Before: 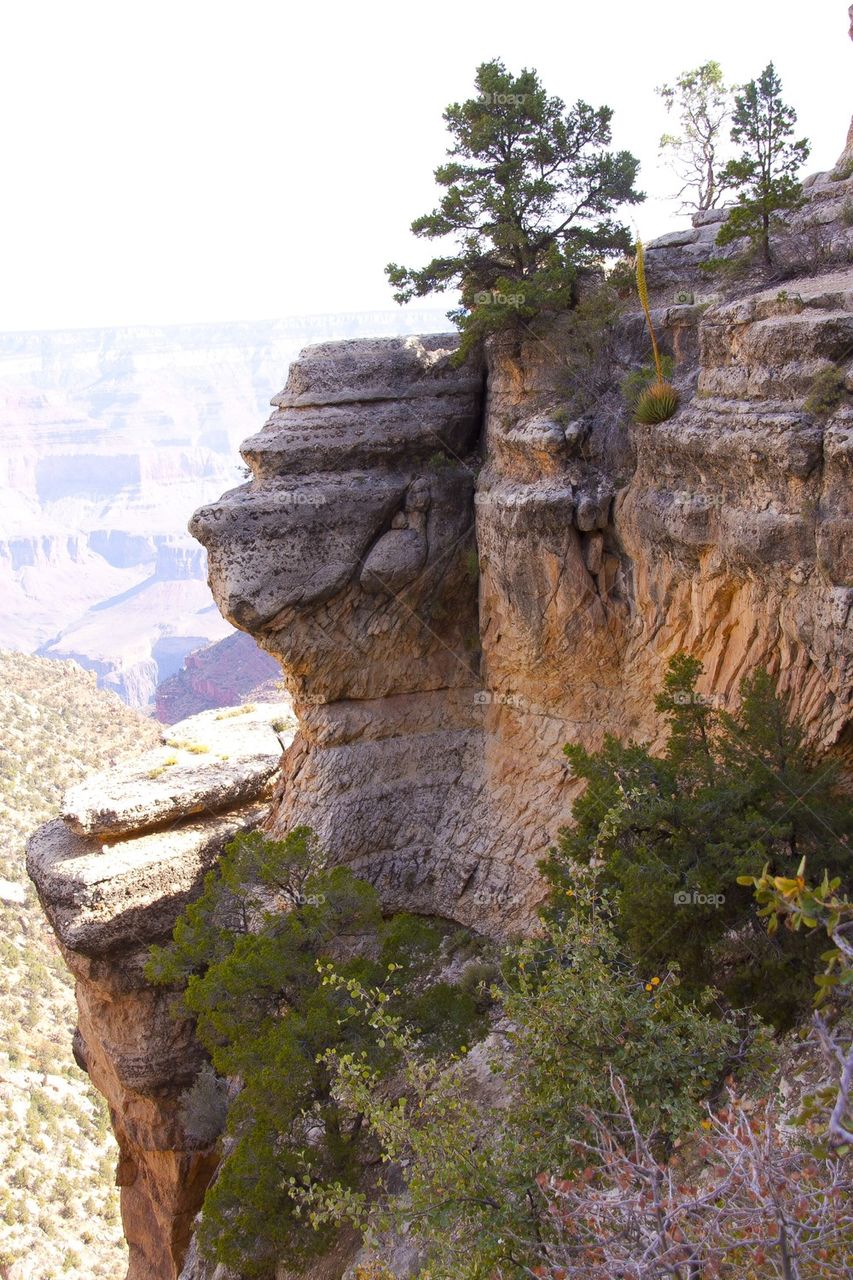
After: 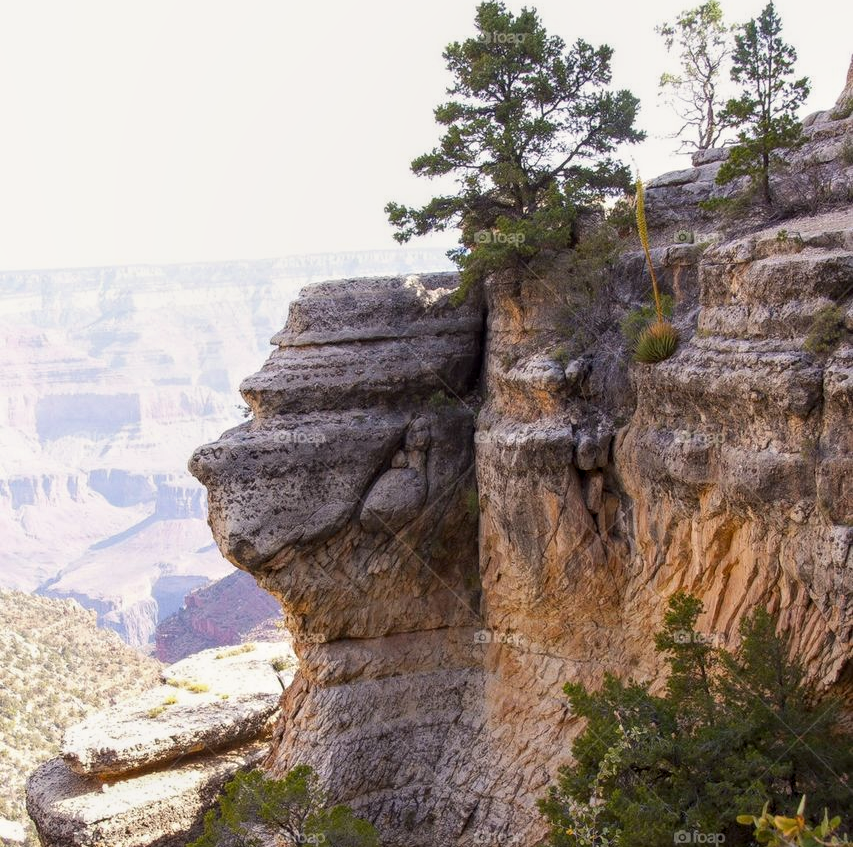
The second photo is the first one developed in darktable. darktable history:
color calibration: x 0.343, y 0.356, temperature 5129.55 K
exposure: exposure -0.14 EV, compensate highlight preservation false
crop and rotate: top 4.81%, bottom 28.976%
local contrast: on, module defaults
